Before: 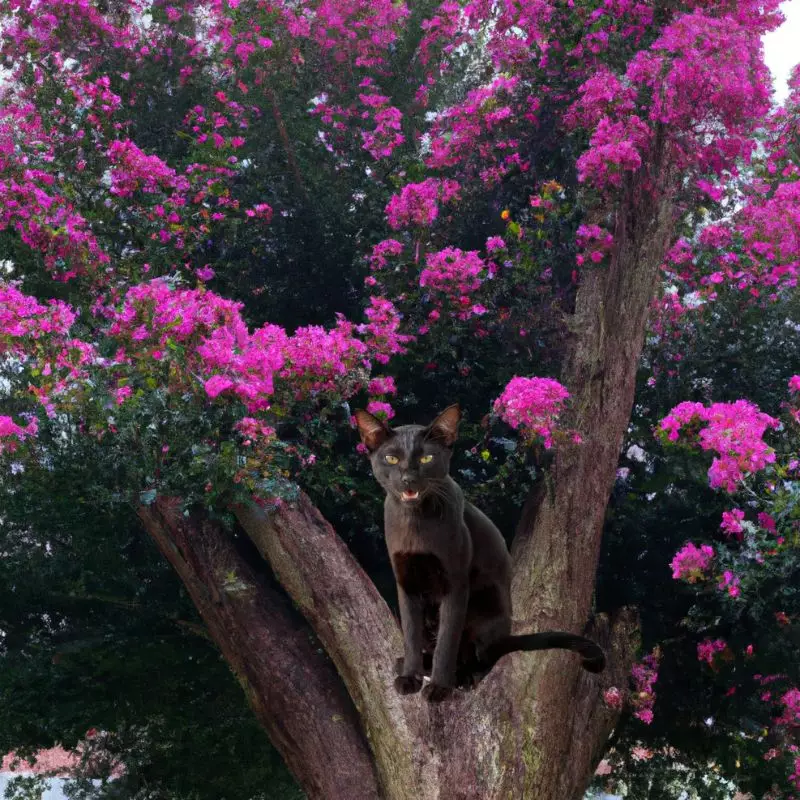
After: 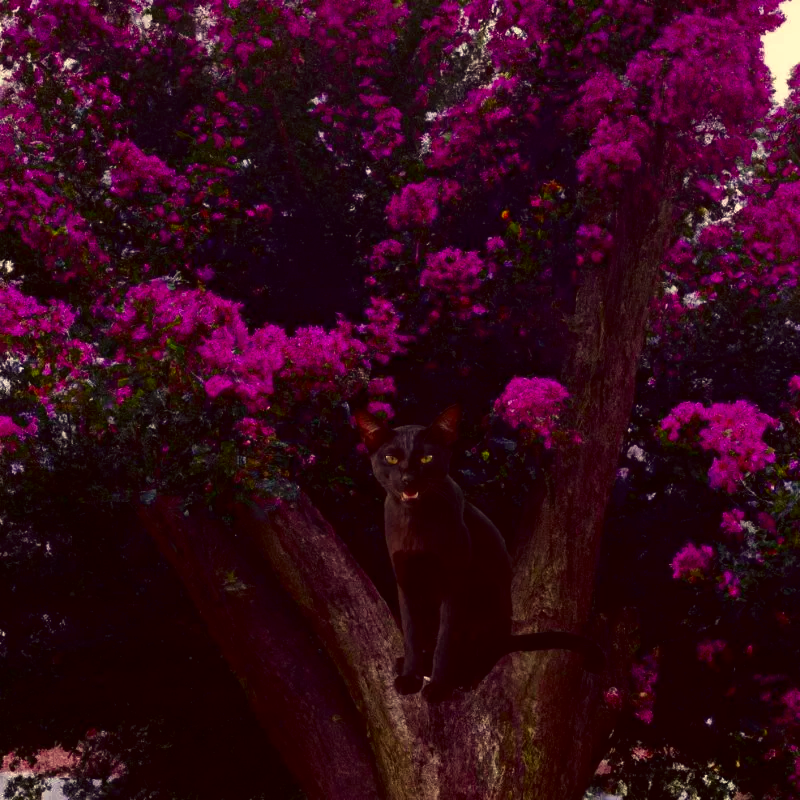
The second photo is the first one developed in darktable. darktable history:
color correction: highlights a* 10.12, highlights b* 39.04, shadows a* 14.62, shadows b* 3.37
contrast brightness saturation: brightness -0.52
color calibration: x 0.37, y 0.382, temperature 4313.32 K
